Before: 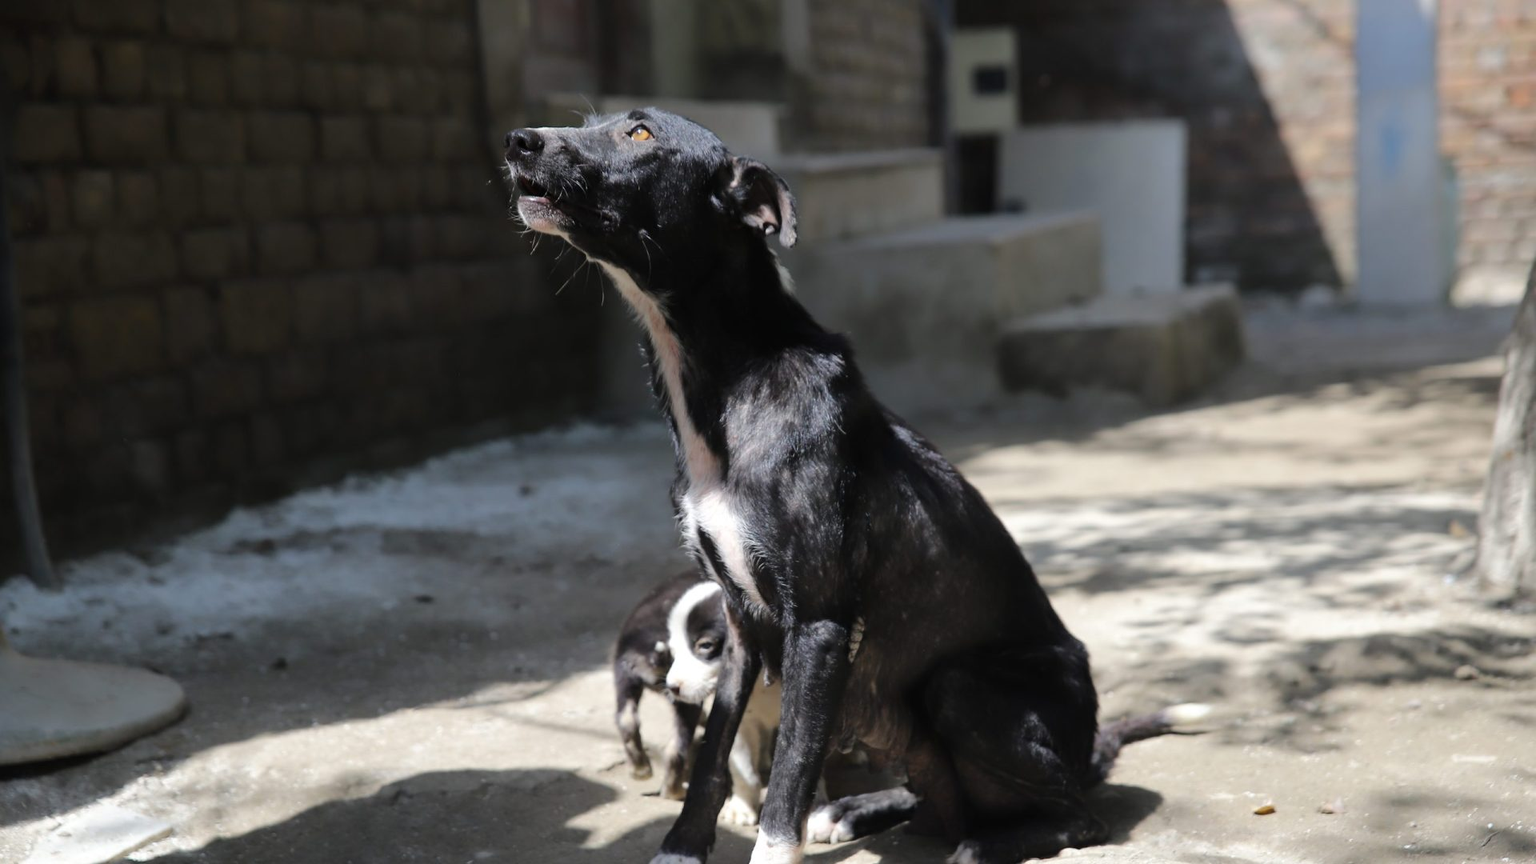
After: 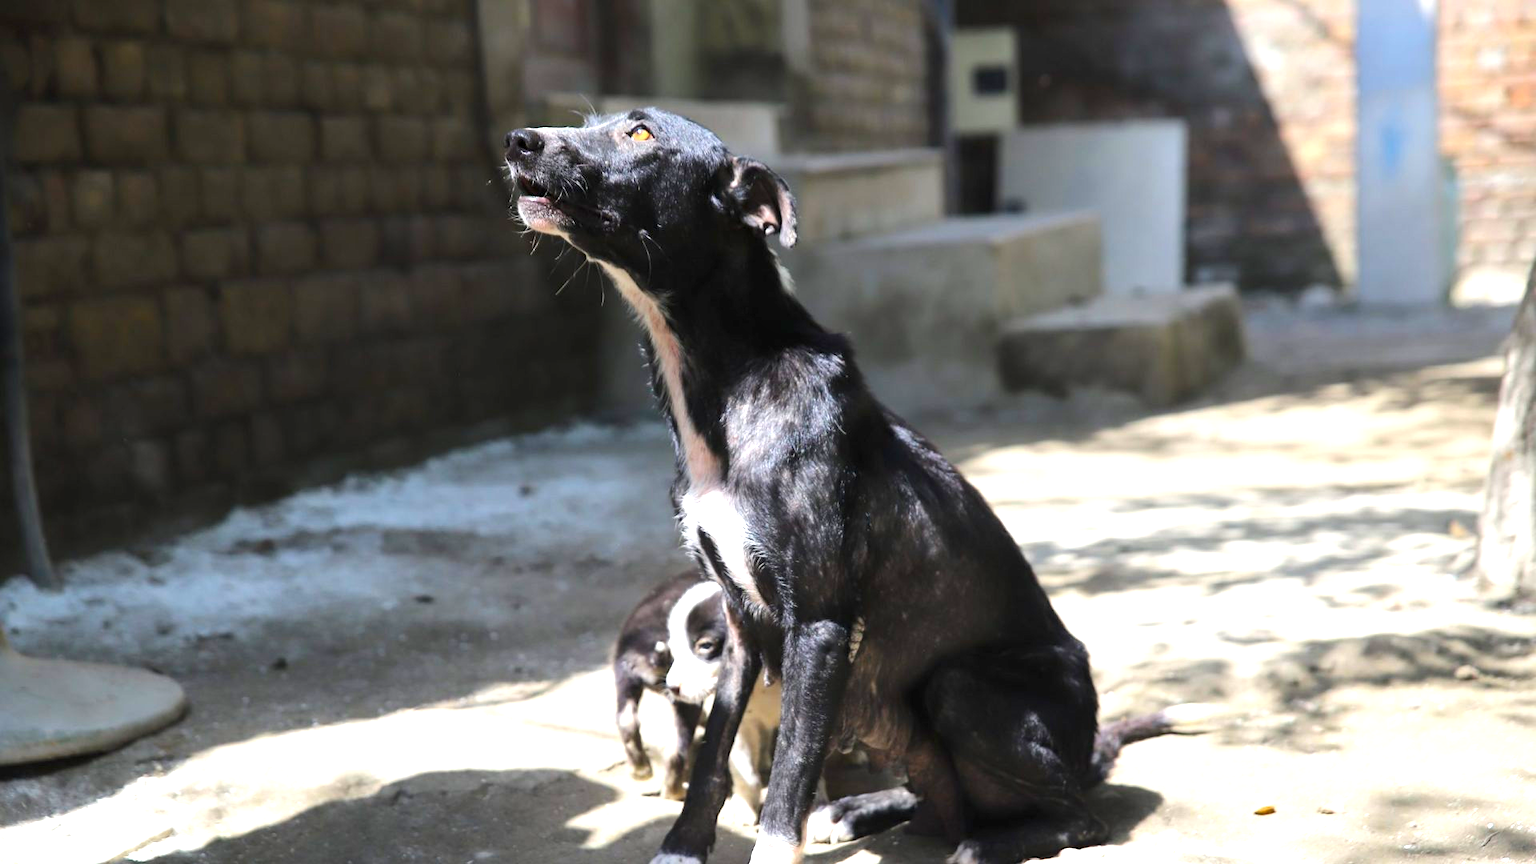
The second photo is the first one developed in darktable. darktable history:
color balance rgb: global vibrance 42.74%
exposure: black level correction 0, exposure 1 EV, compensate exposure bias true, compensate highlight preservation false
local contrast: highlights 100%, shadows 100%, detail 120%, midtone range 0.2
